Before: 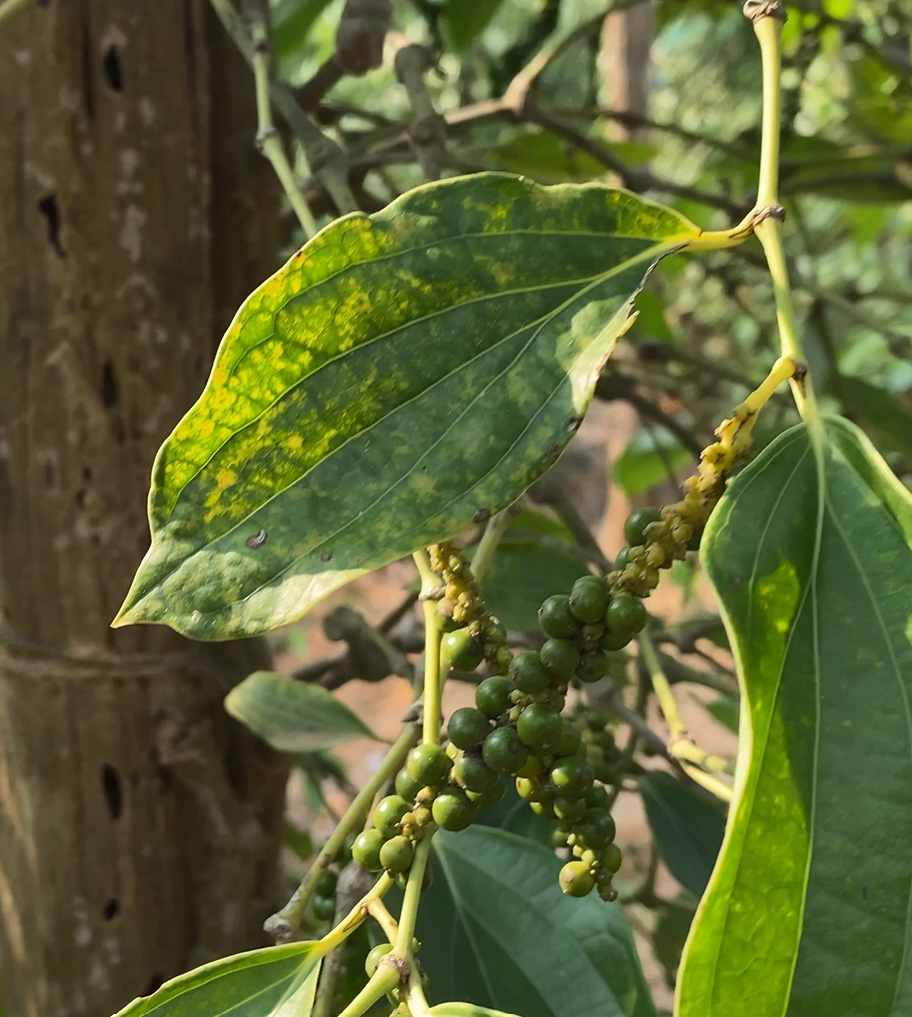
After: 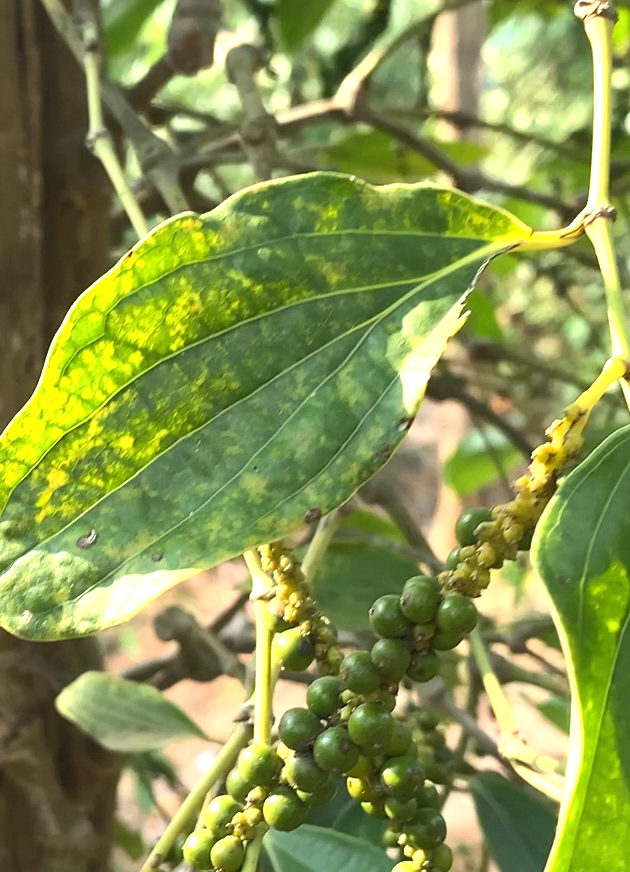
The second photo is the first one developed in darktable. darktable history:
exposure: black level correction 0, exposure 1 EV, compensate highlight preservation false
crop: left 18.547%, right 12.323%, bottom 14.243%
